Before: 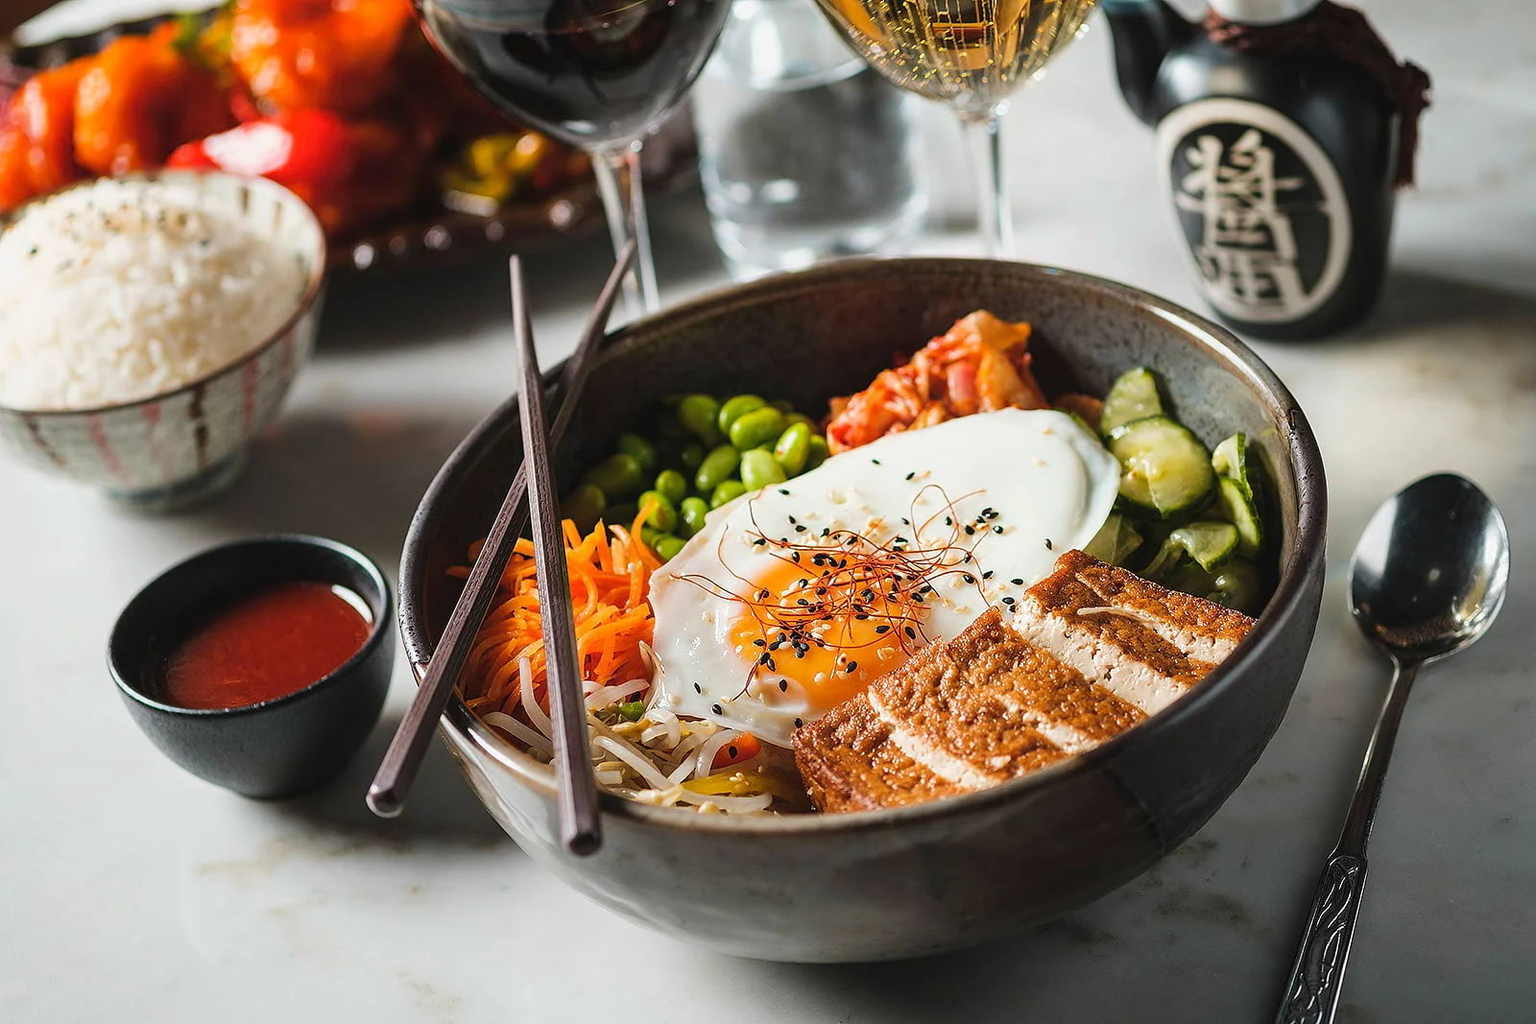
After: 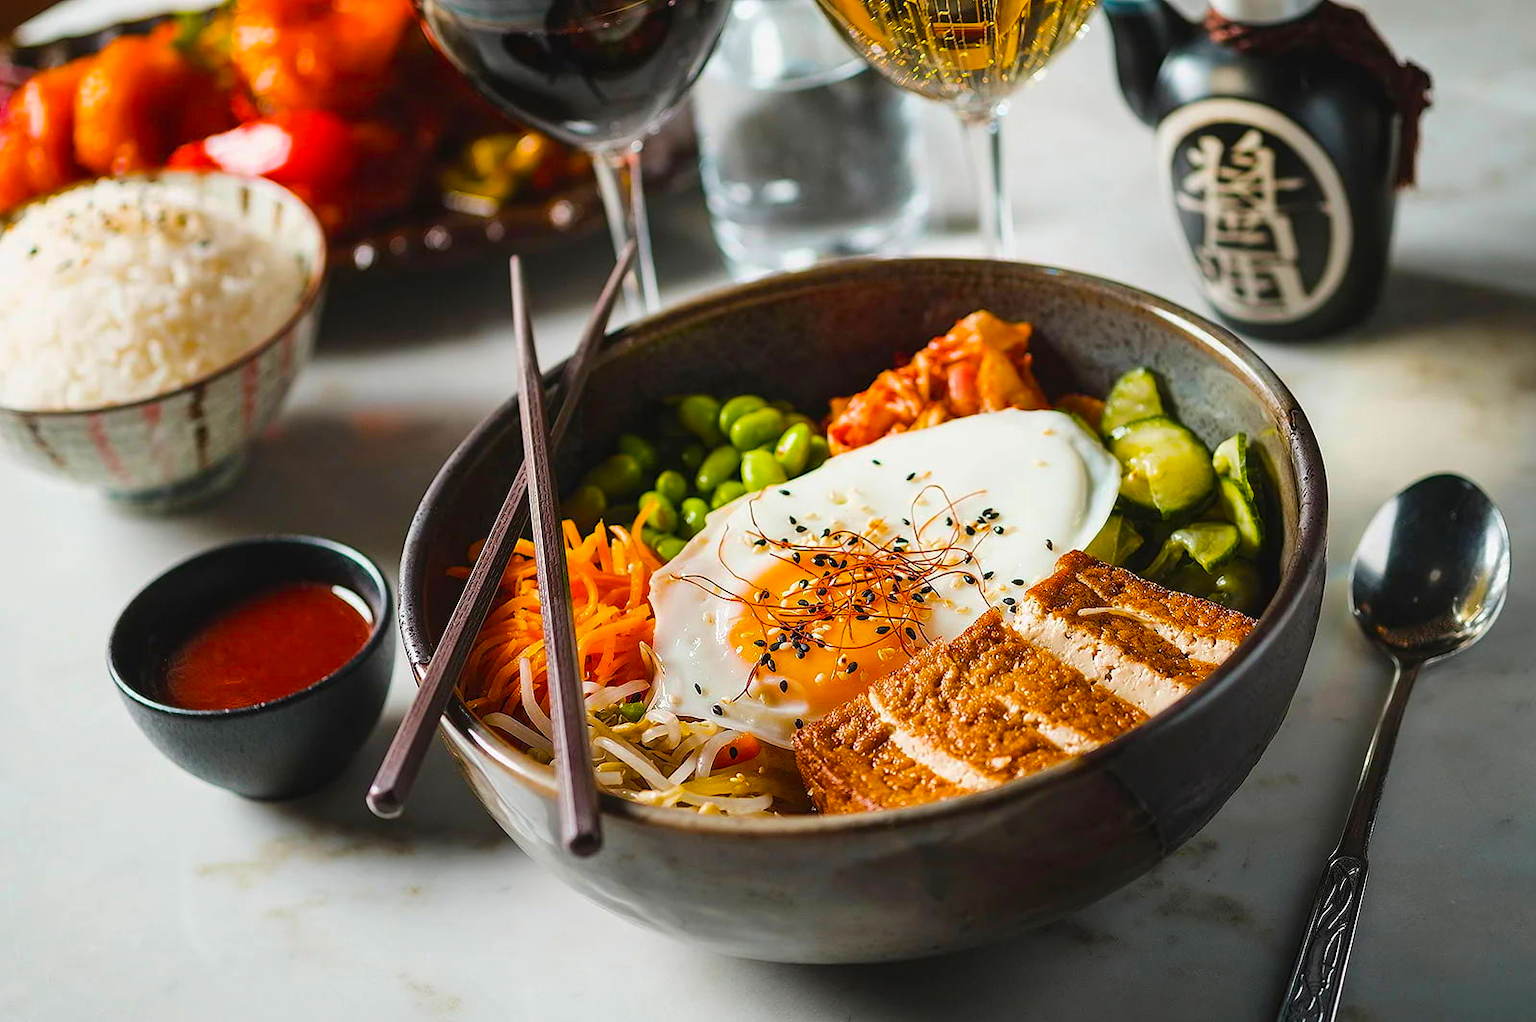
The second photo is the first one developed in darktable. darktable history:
white balance: emerald 1
crop: top 0.05%, bottom 0.098%
color balance rgb: linear chroma grading › global chroma 15%, perceptual saturation grading › global saturation 30%
